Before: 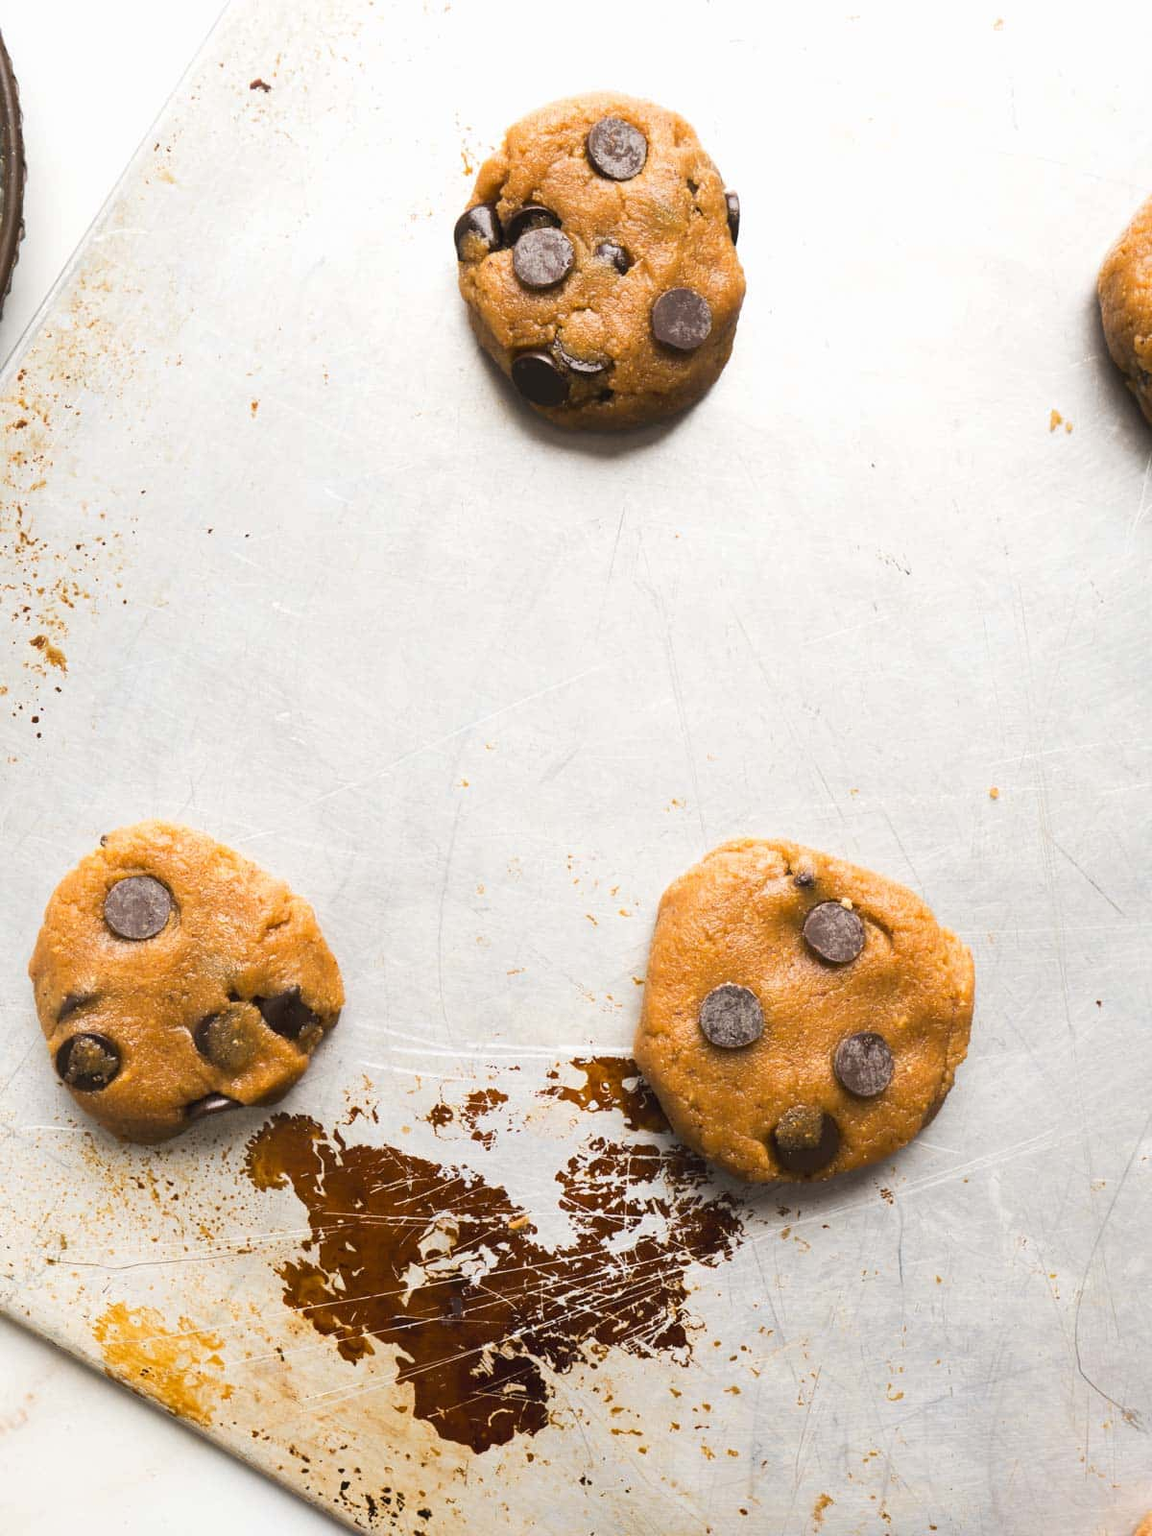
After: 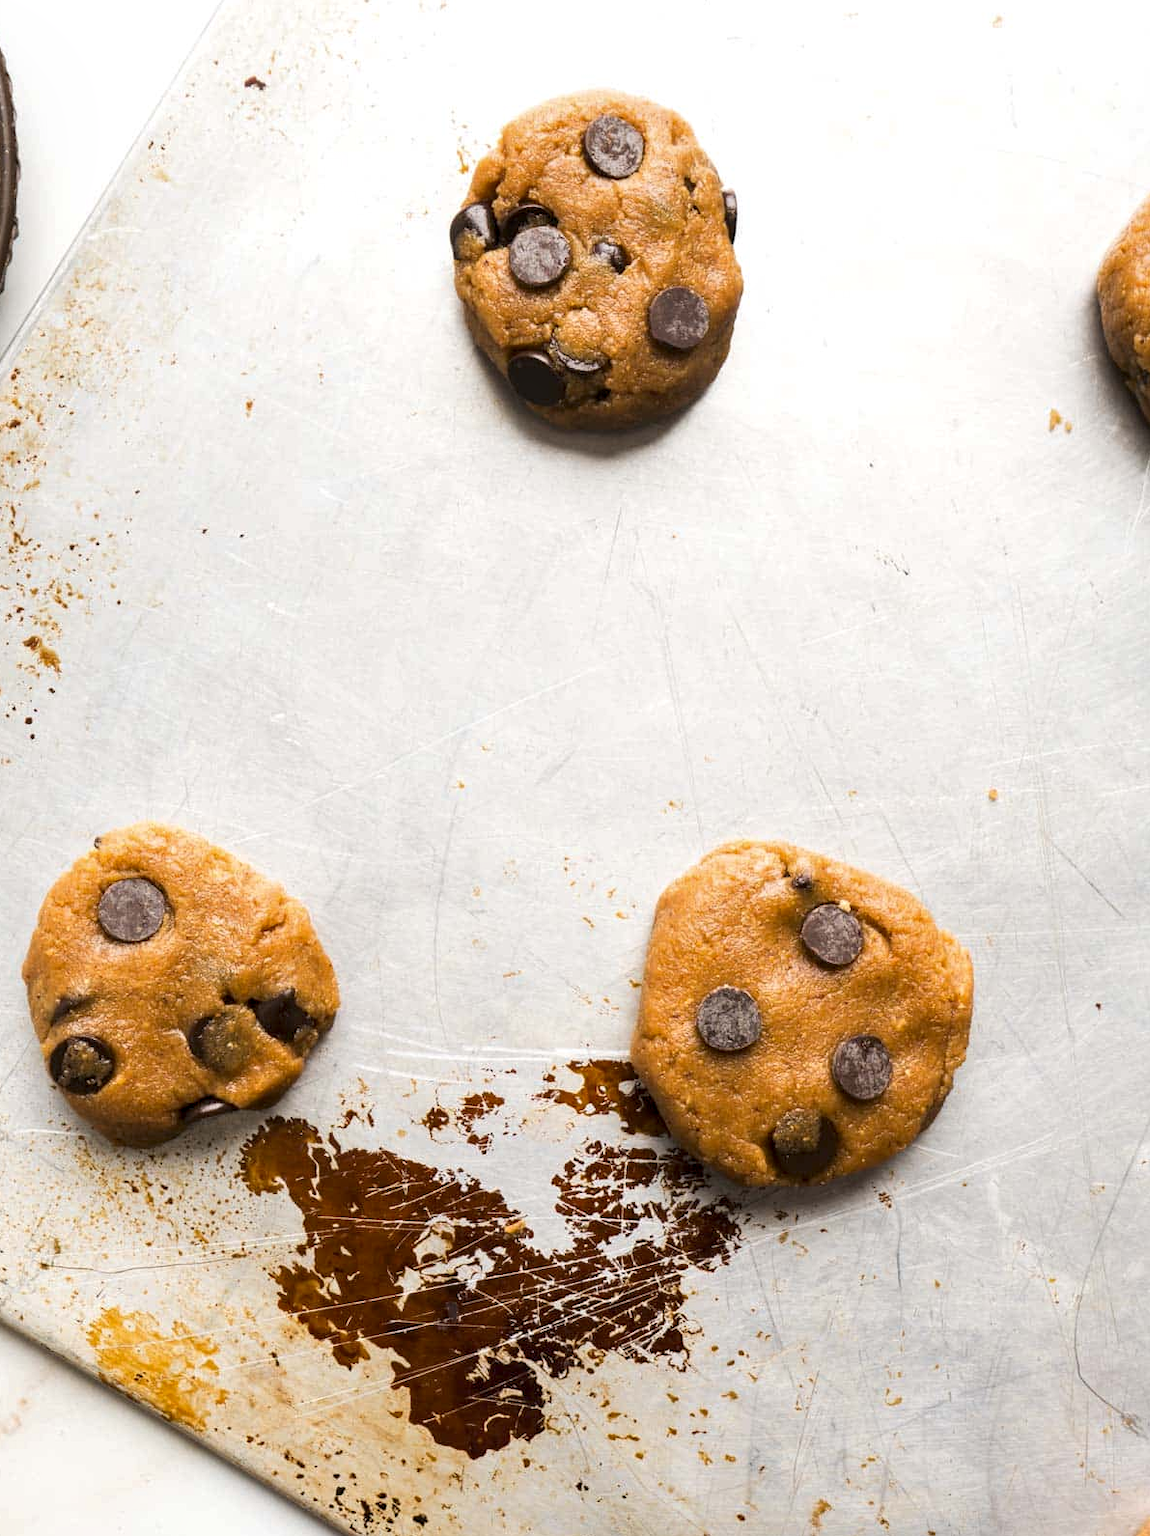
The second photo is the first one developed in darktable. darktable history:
crop and rotate: left 0.633%, top 0.196%, bottom 0.355%
local contrast: highlights 83%, shadows 80%
